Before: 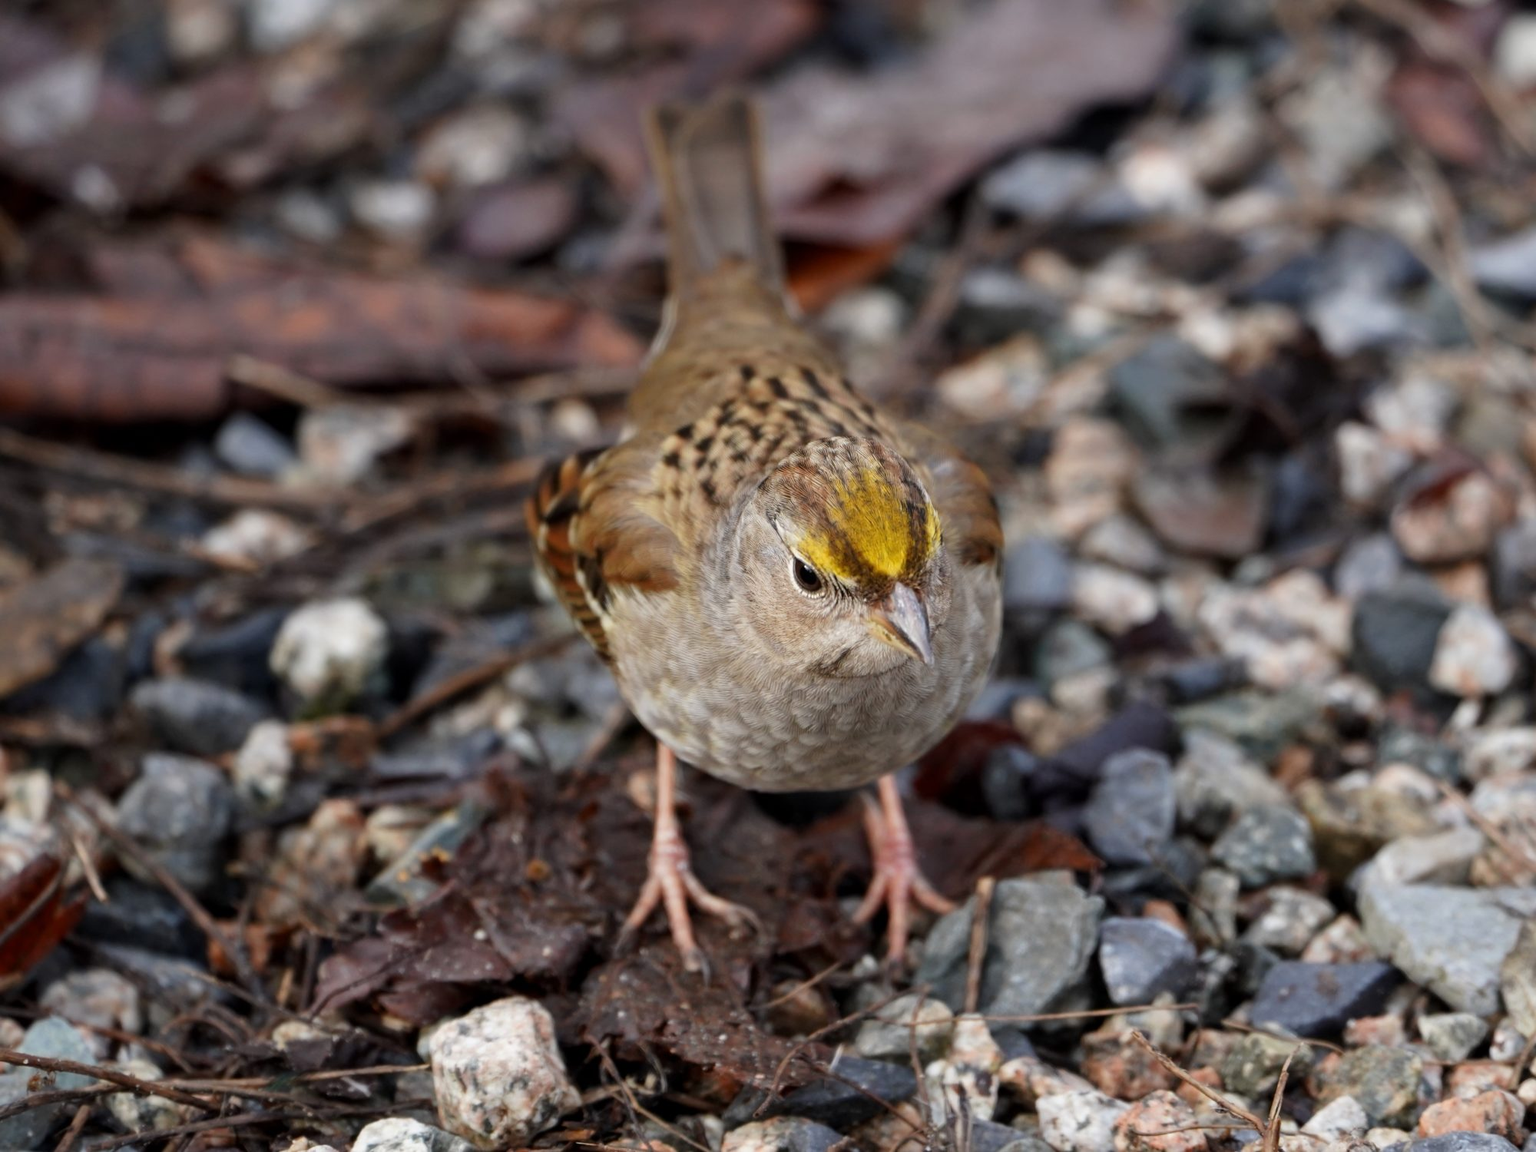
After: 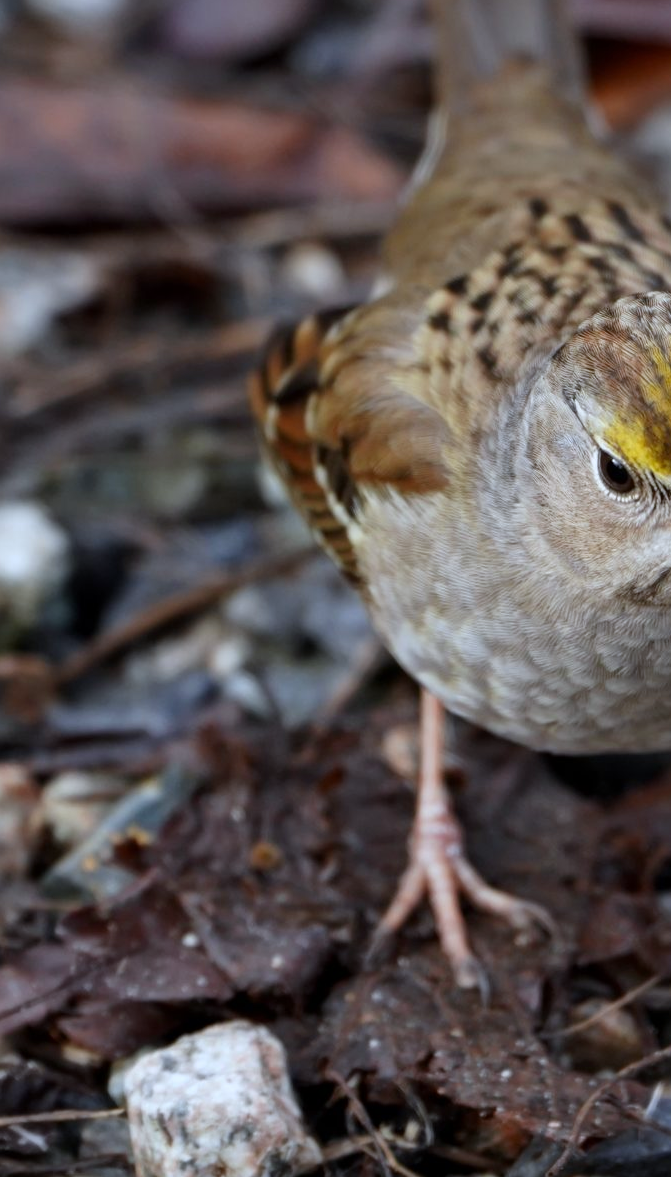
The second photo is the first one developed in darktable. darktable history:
white balance: red 0.924, blue 1.095
crop and rotate: left 21.77%, top 18.528%, right 44.676%, bottom 2.997%
